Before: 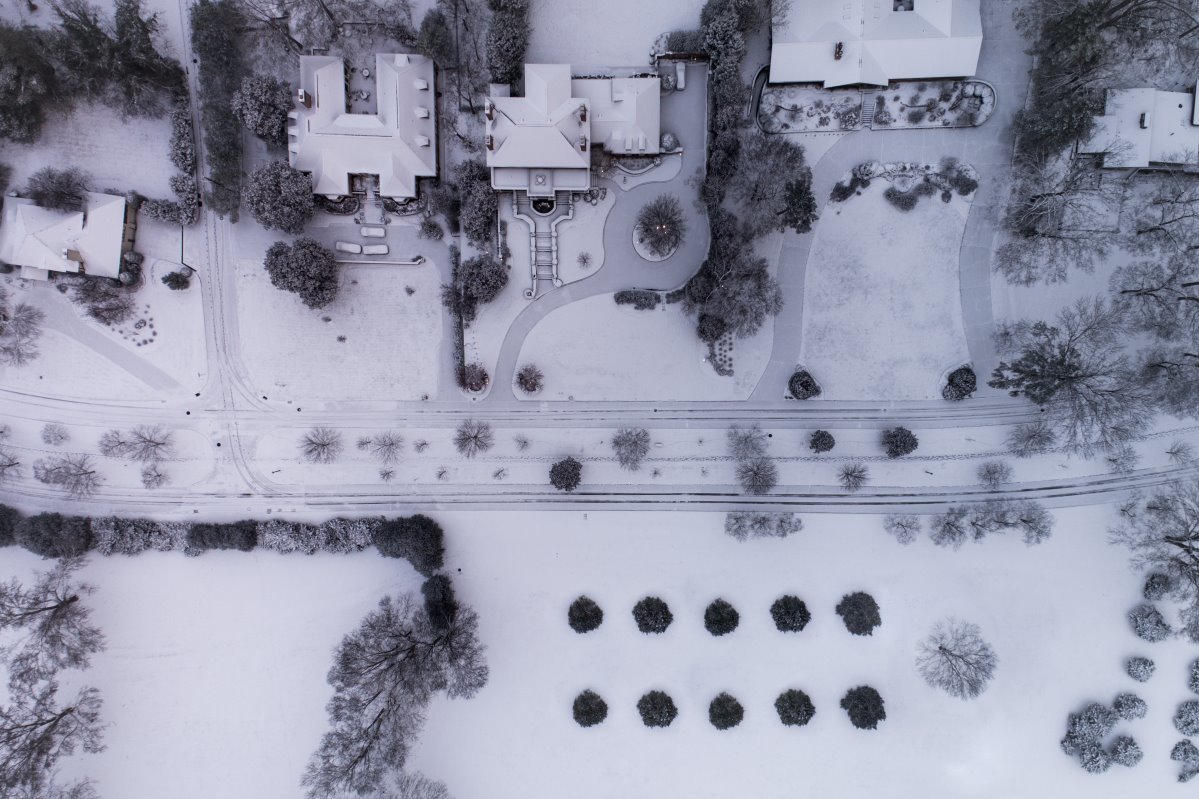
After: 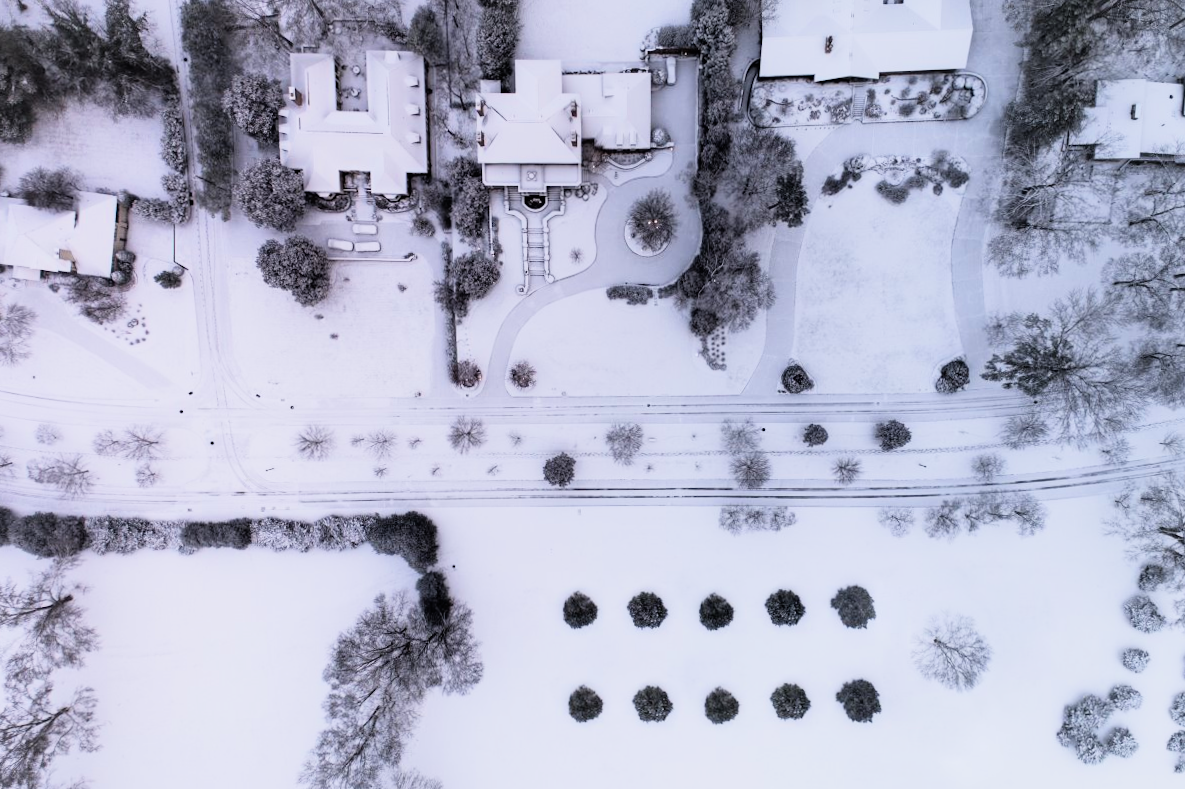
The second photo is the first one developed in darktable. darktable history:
rotate and perspective: rotation -0.45°, automatic cropping original format, crop left 0.008, crop right 0.992, crop top 0.012, crop bottom 0.988
filmic rgb: black relative exposure -11.88 EV, white relative exposure 5.43 EV, threshold 3 EV, hardness 4.49, latitude 50%, contrast 1.14, color science v5 (2021), contrast in shadows safe, contrast in highlights safe, enable highlight reconstruction true
exposure: exposure 0.935 EV, compensate highlight preservation false
